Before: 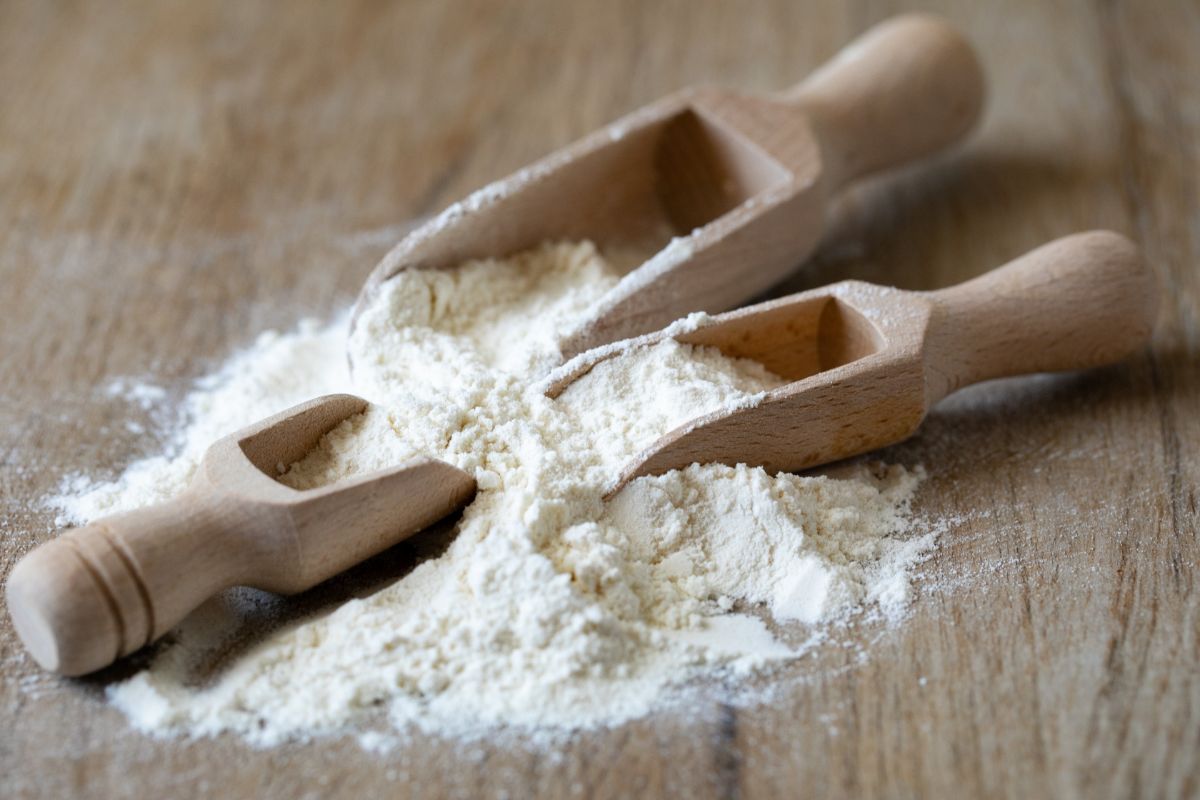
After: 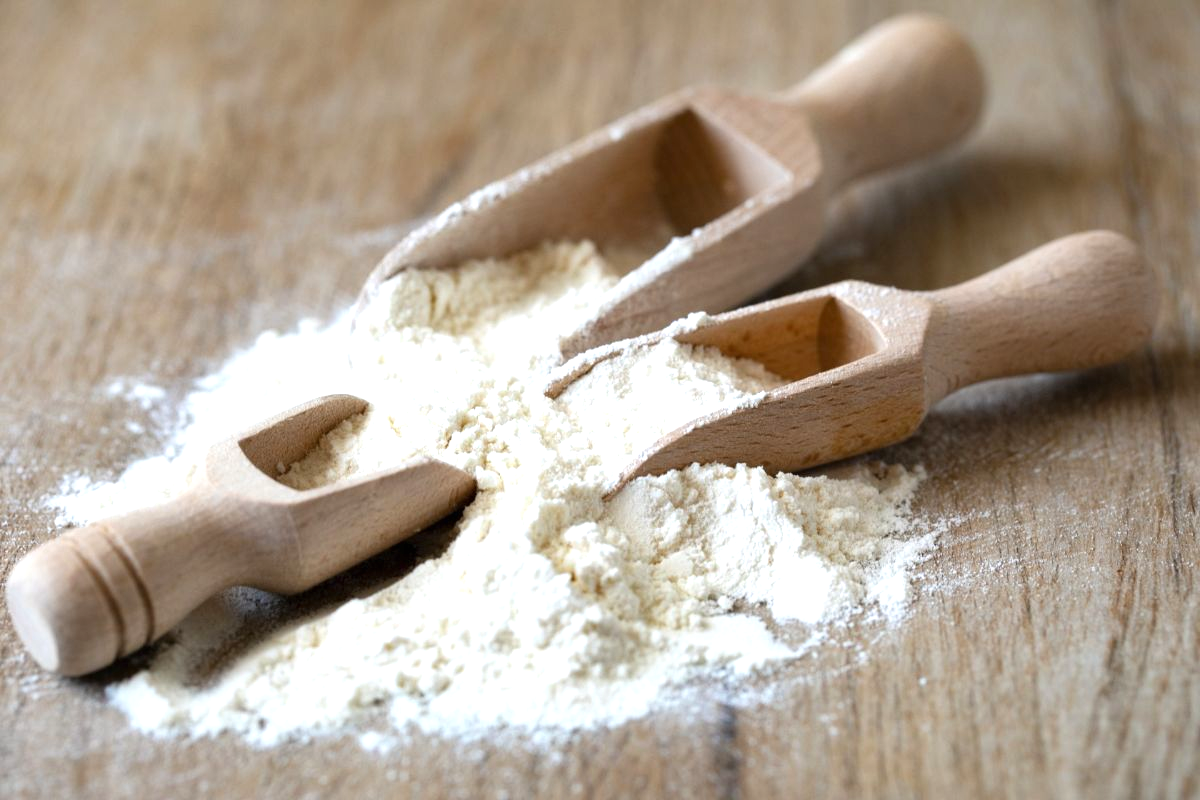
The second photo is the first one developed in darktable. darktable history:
exposure: black level correction 0, exposure 0.6 EV, compensate highlight preservation false
